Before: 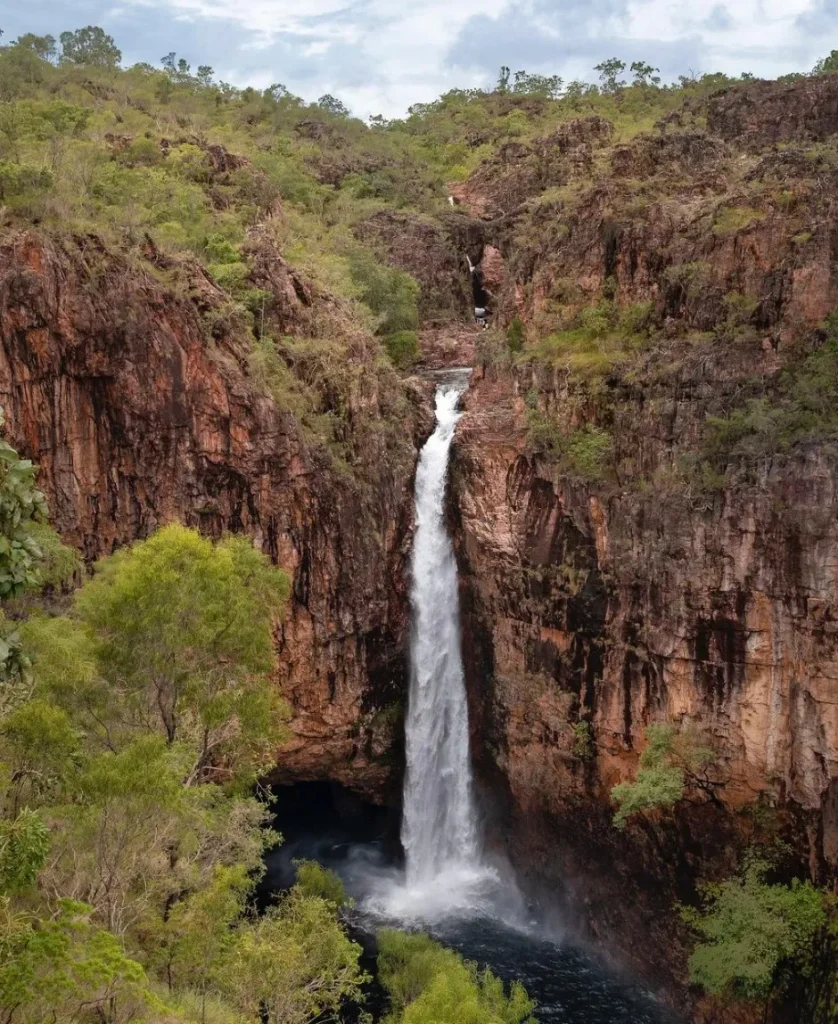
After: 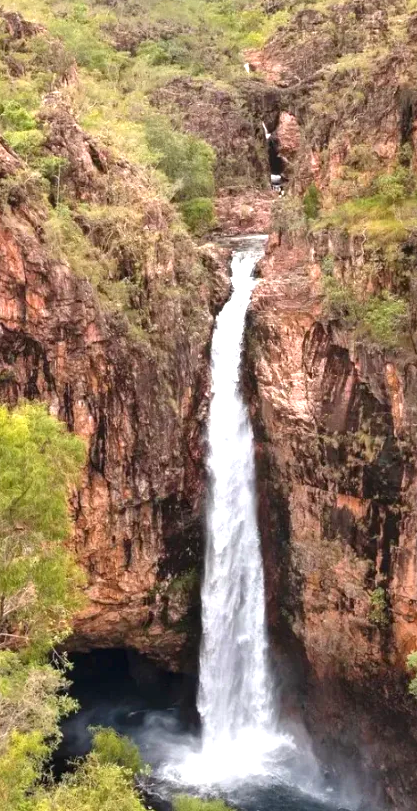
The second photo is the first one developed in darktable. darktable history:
exposure: black level correction 0, exposure 1.275 EV, compensate highlight preservation false
crop and rotate: angle 0.018°, left 24.342%, top 13.066%, right 25.759%, bottom 7.7%
